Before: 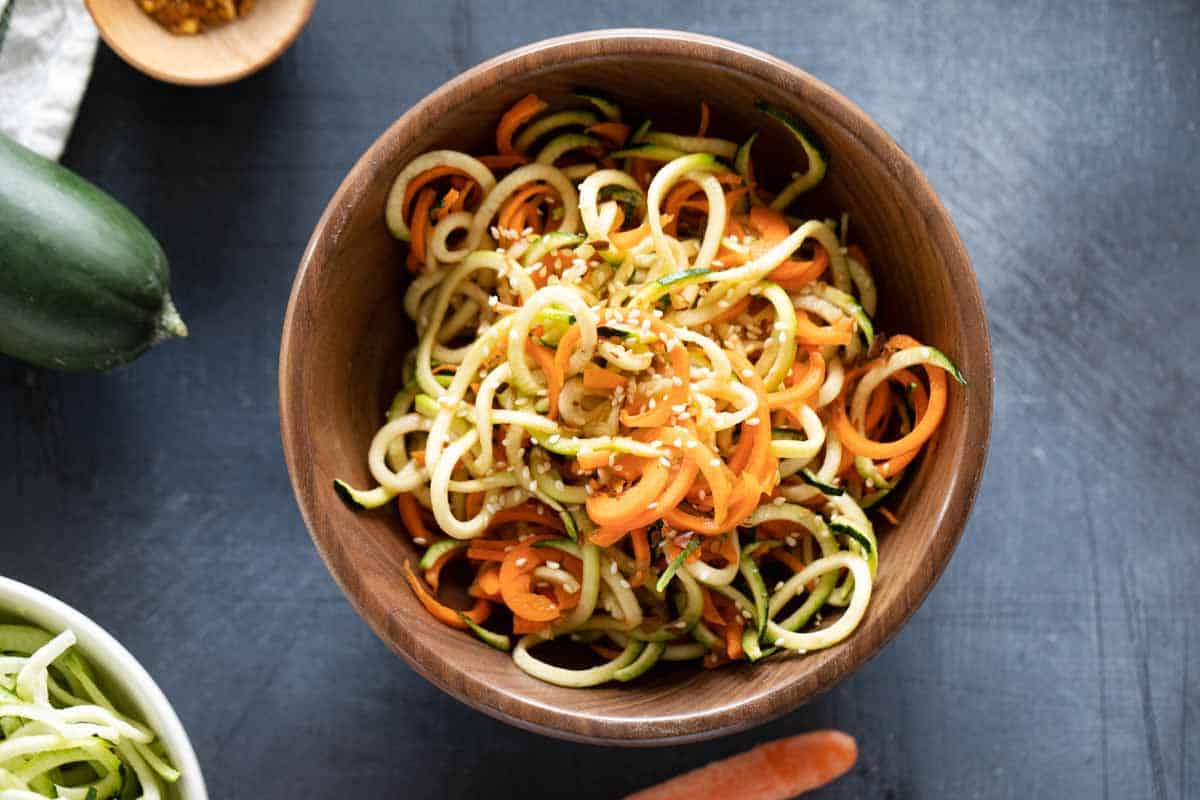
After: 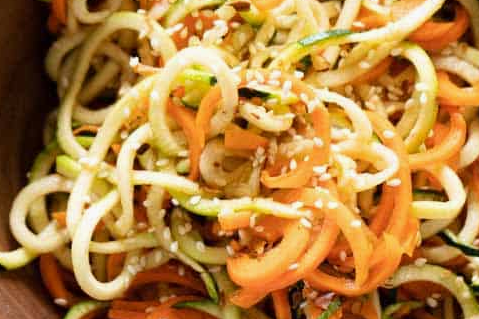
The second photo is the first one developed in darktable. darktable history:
crop: left 30%, top 30%, right 30%, bottom 30%
exposure: exposure -0.064 EV, compensate highlight preservation false
